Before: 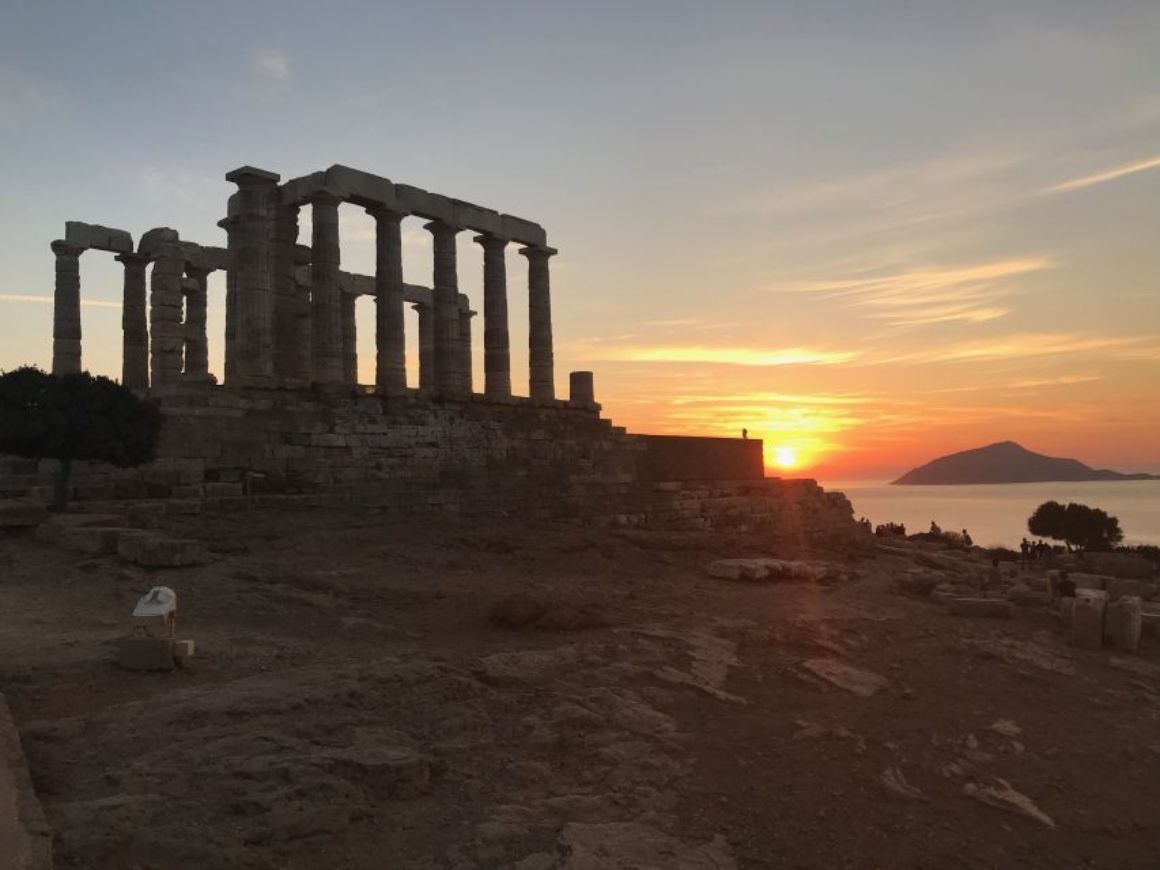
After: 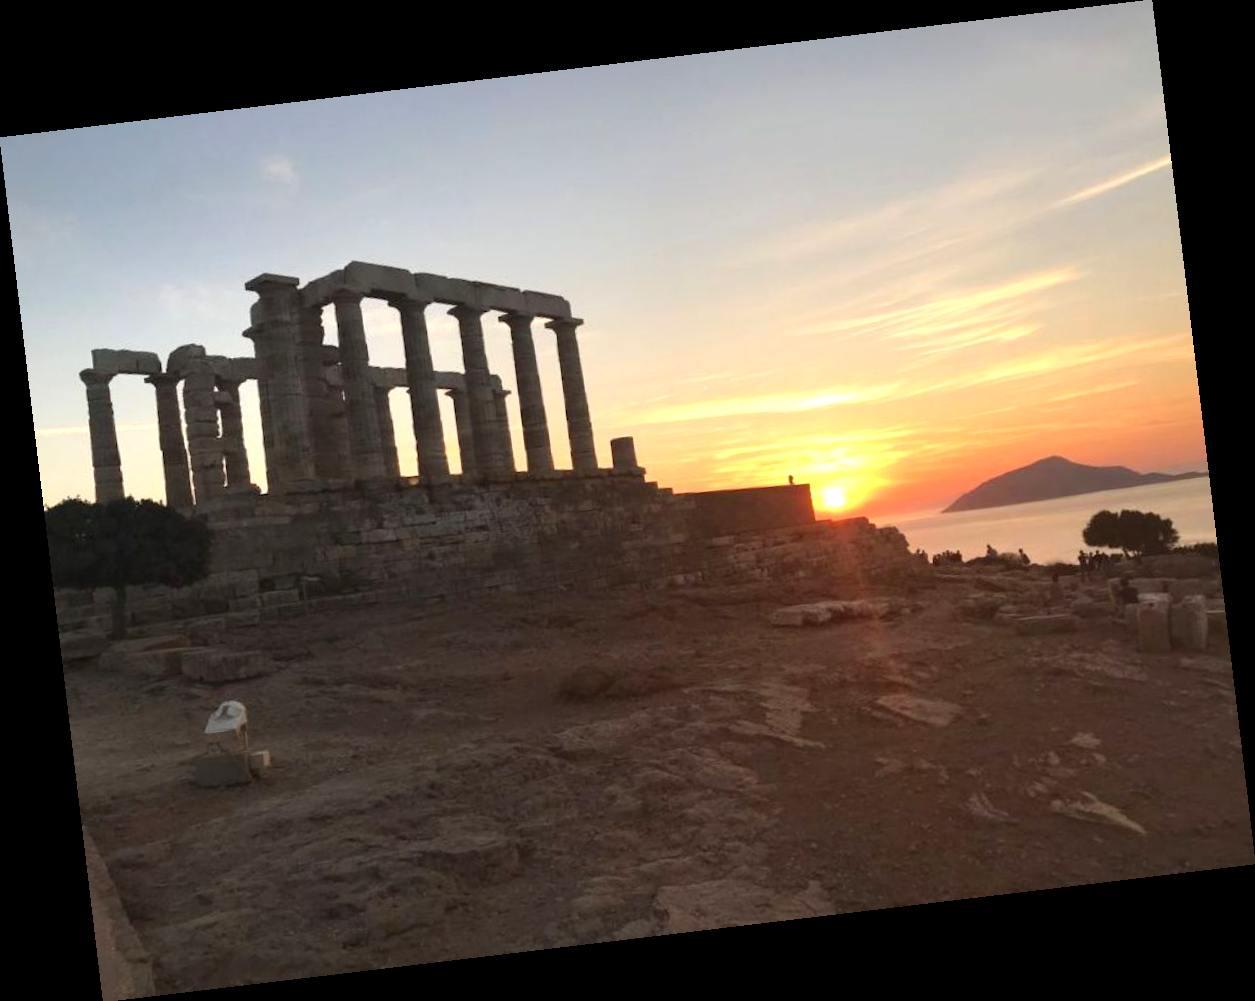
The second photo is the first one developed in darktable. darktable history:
base curve: curves: ch0 [(0, 0) (0.989, 0.992)], preserve colors none
white balance: emerald 1
rotate and perspective: rotation -6.83°, automatic cropping off
exposure: exposure 0.648 EV, compensate highlight preservation false
